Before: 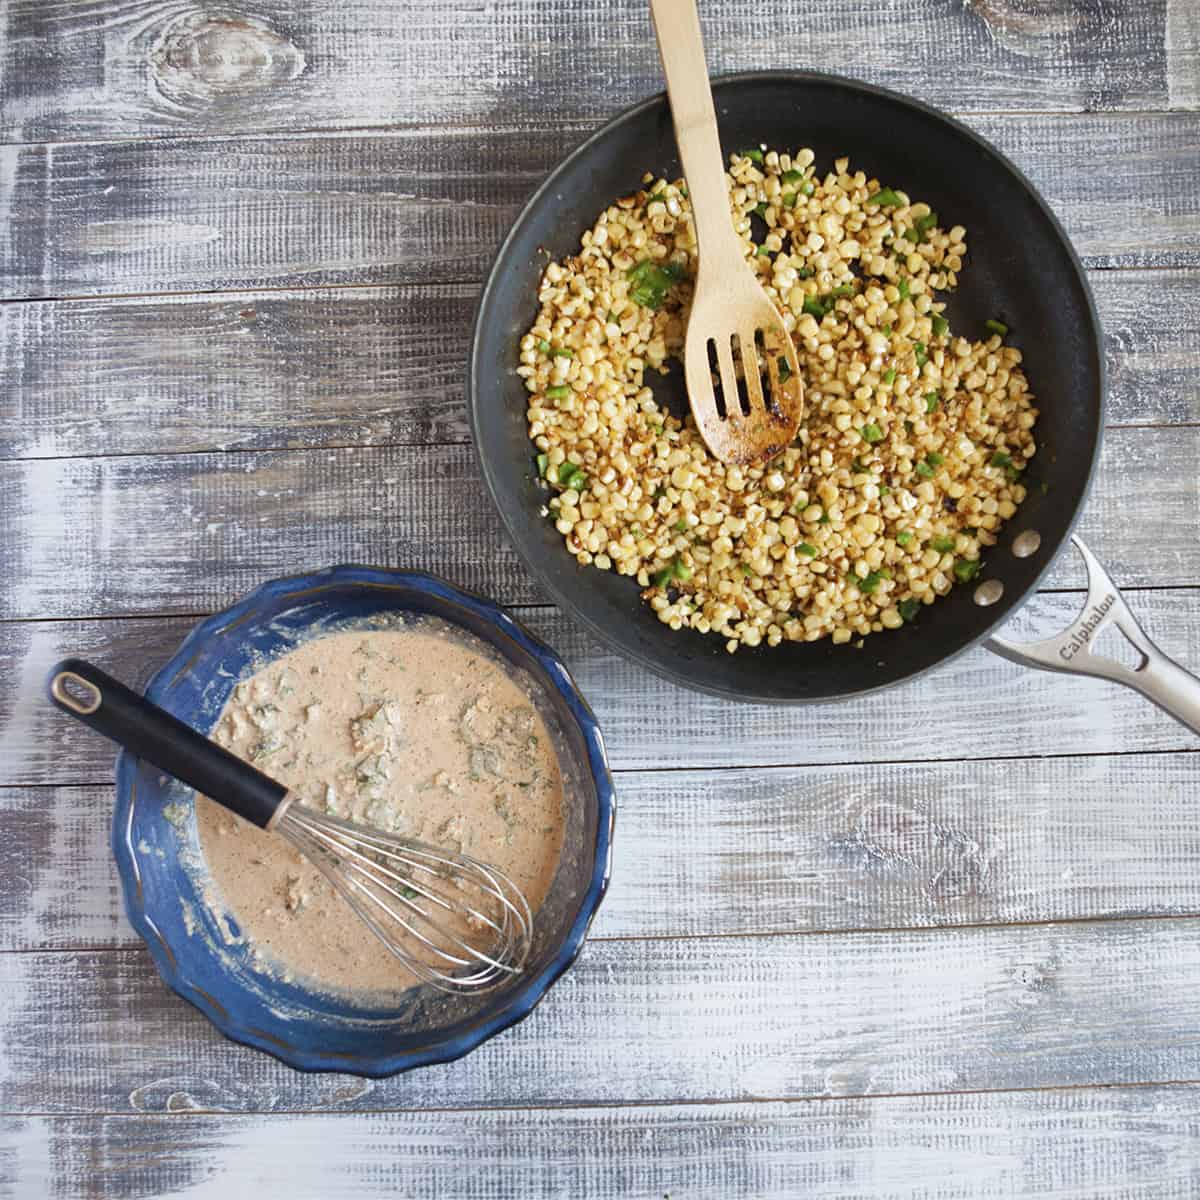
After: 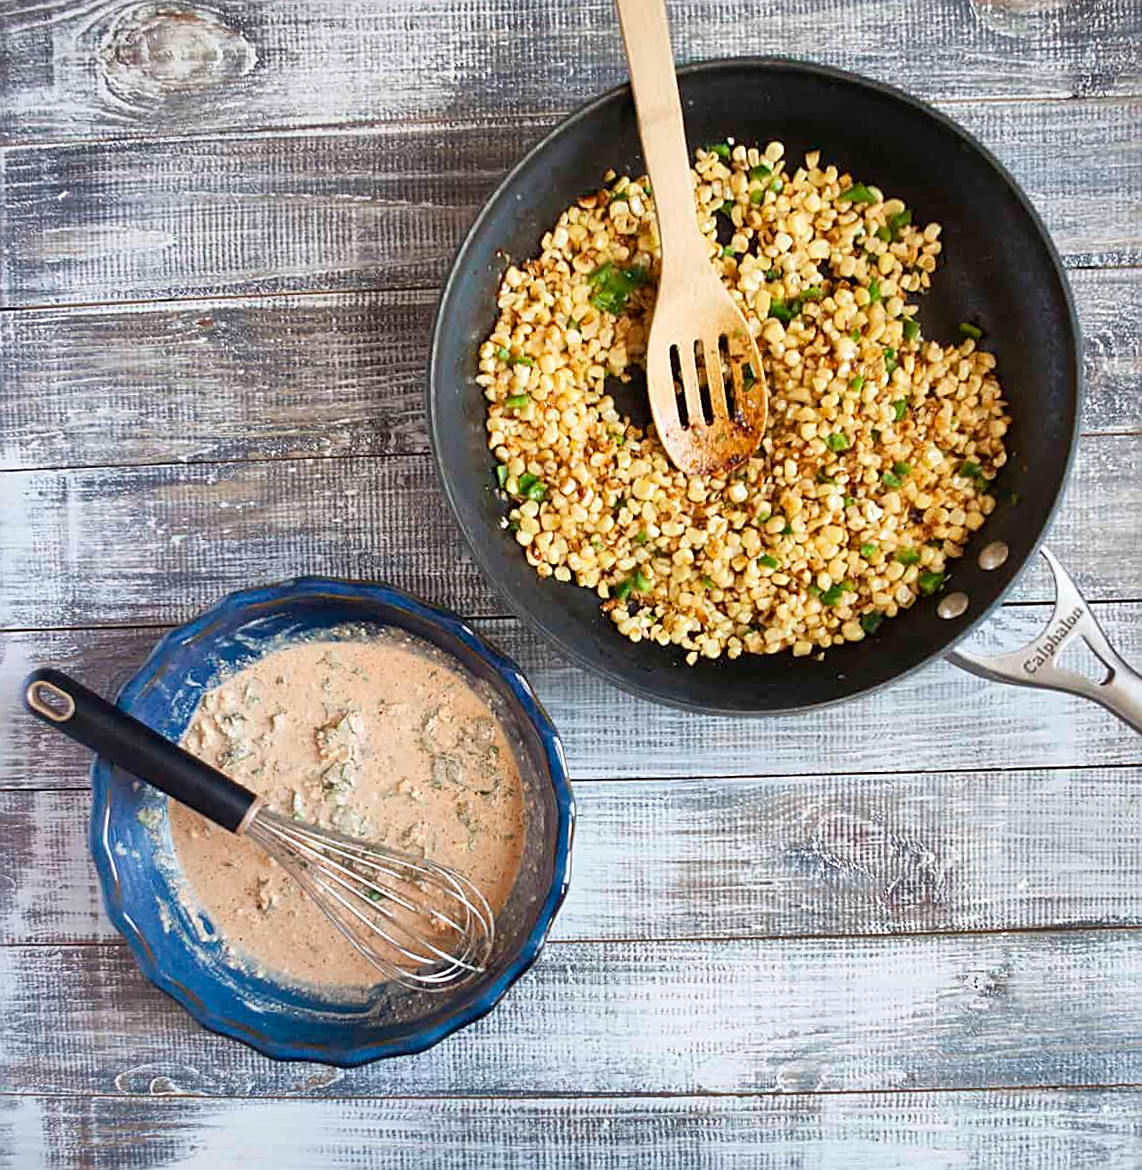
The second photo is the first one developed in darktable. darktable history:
sharpen: on, module defaults
rotate and perspective: rotation 0.074°, lens shift (vertical) 0.096, lens shift (horizontal) -0.041, crop left 0.043, crop right 0.952, crop top 0.024, crop bottom 0.979
contrast brightness saturation: contrast 0.1, brightness 0.03, saturation 0.09
shadows and highlights: shadows 12, white point adjustment 1.2, soften with gaussian
